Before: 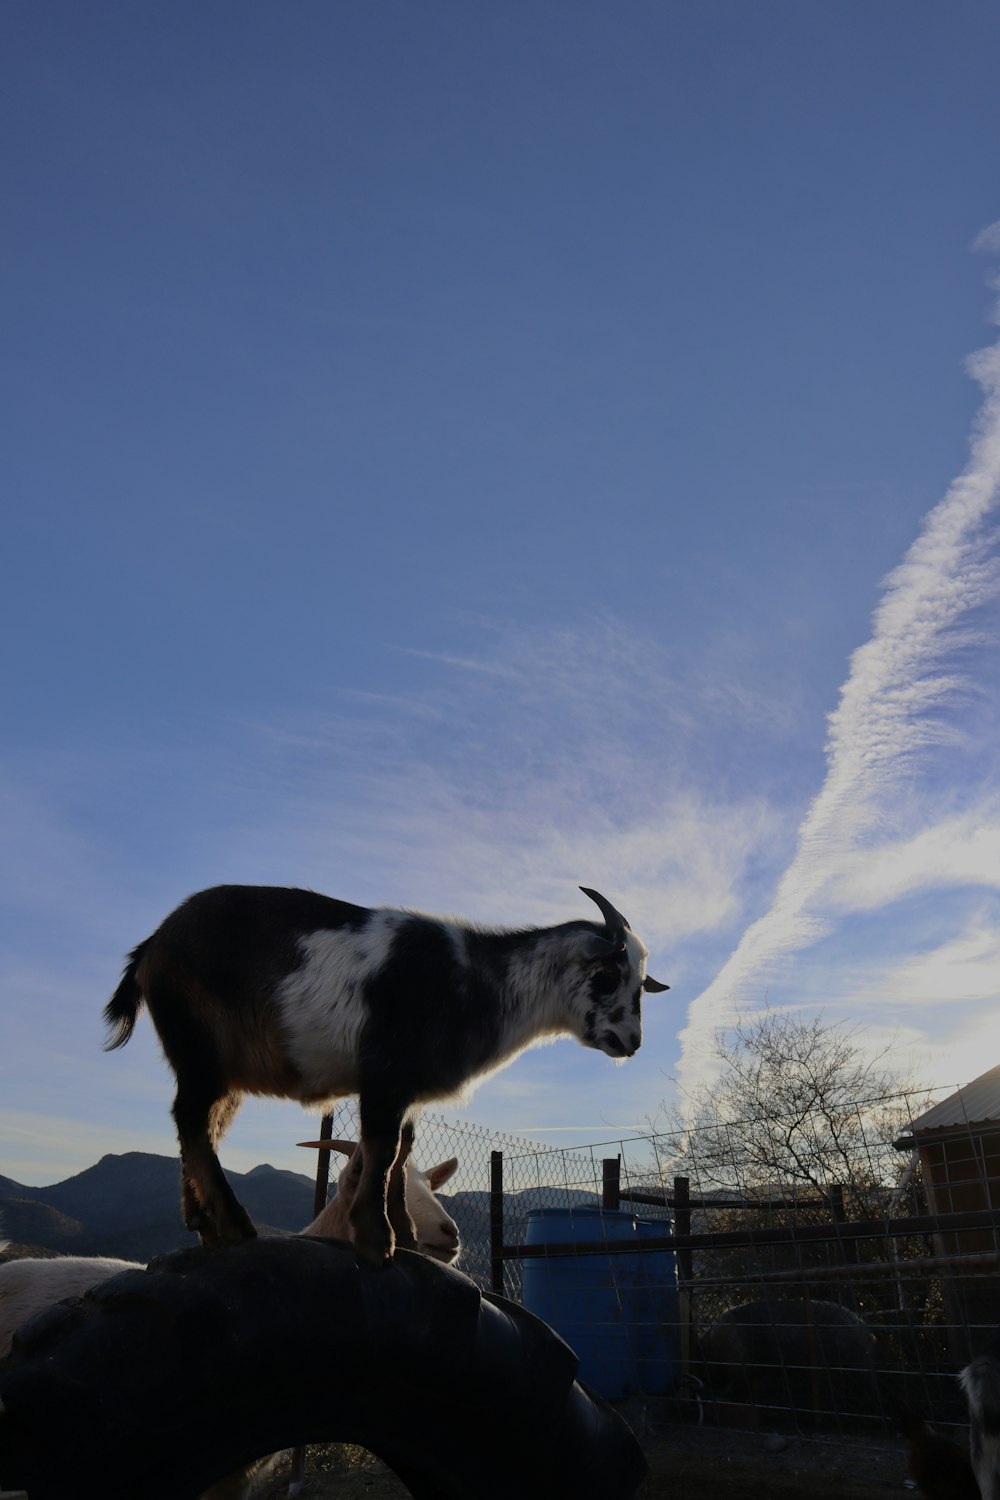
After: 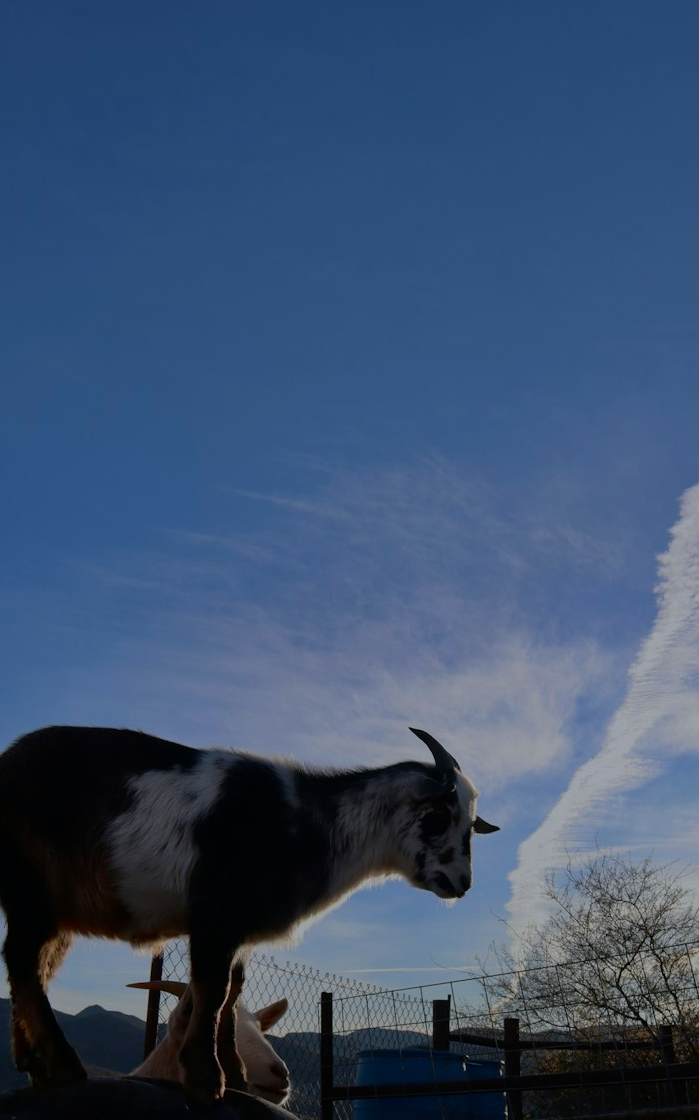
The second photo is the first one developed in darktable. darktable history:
contrast brightness saturation: brightness -0.092
exposure: exposure -0.386 EV, compensate highlight preservation false
color correction: highlights a* -0.652, highlights b* -8.45
crop and rotate: left 17.046%, top 10.635%, right 13.044%, bottom 14.678%
